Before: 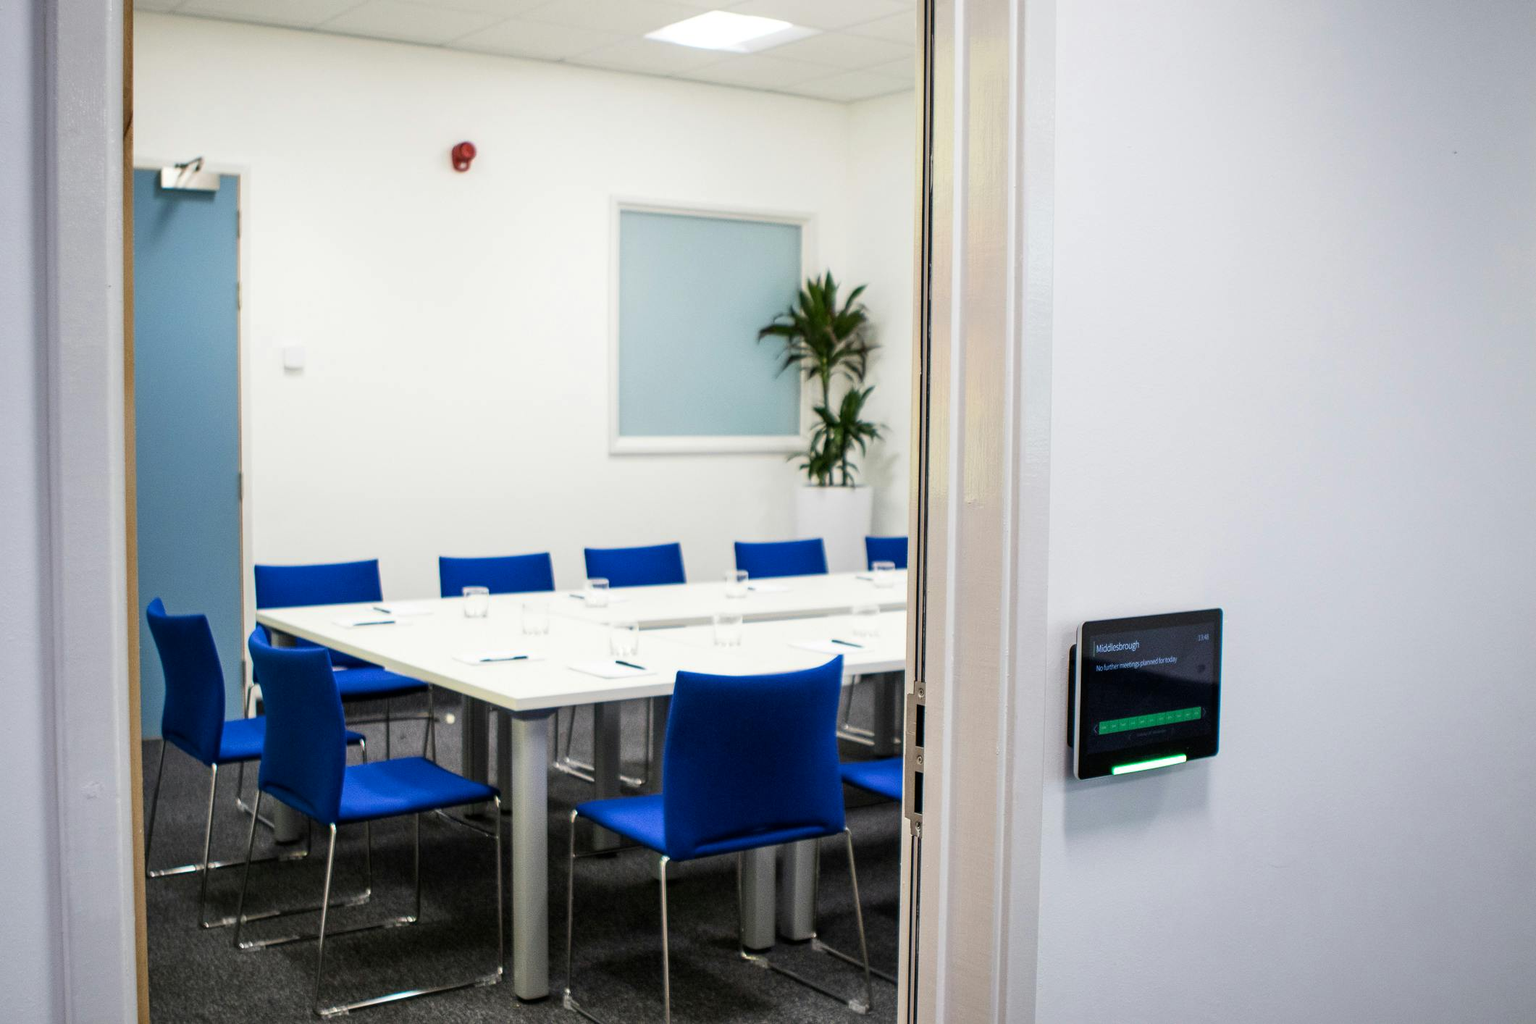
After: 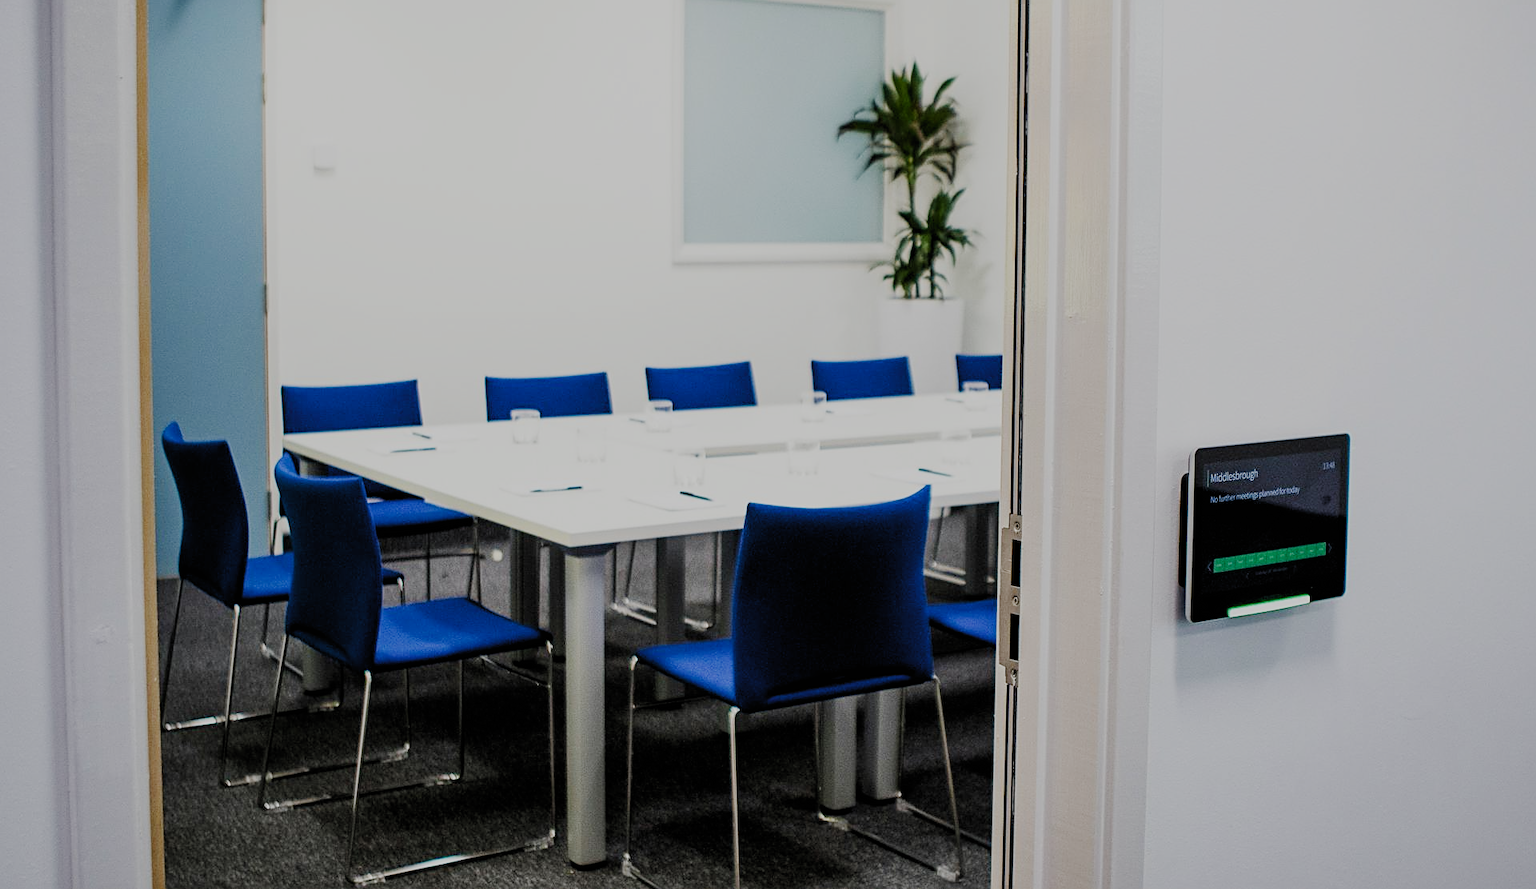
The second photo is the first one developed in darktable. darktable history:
filmic rgb: black relative exposure -6.05 EV, white relative exposure 6.94 EV, threshold 5.96 EV, hardness 2.26, preserve chrominance no, color science v5 (2021), contrast in shadows safe, contrast in highlights safe, enable highlight reconstruction true
sharpen: on, module defaults
crop: top 21.081%, right 9.391%, bottom 0.252%
